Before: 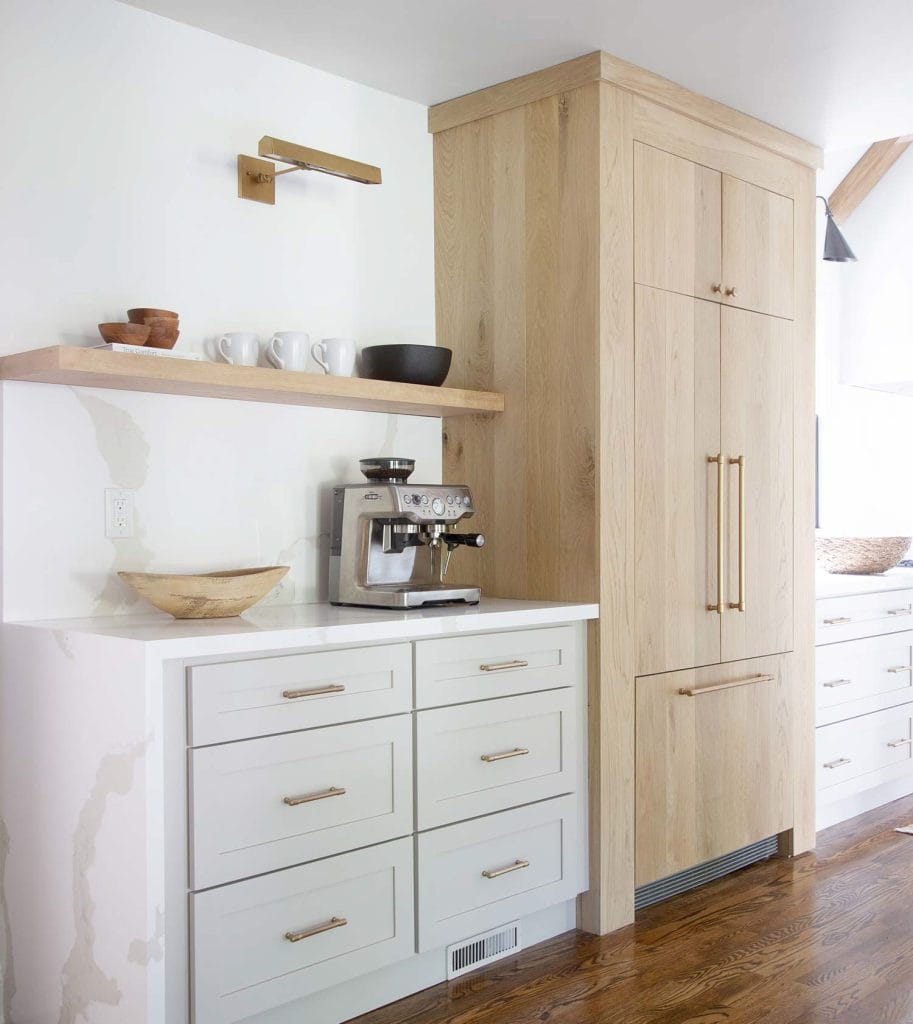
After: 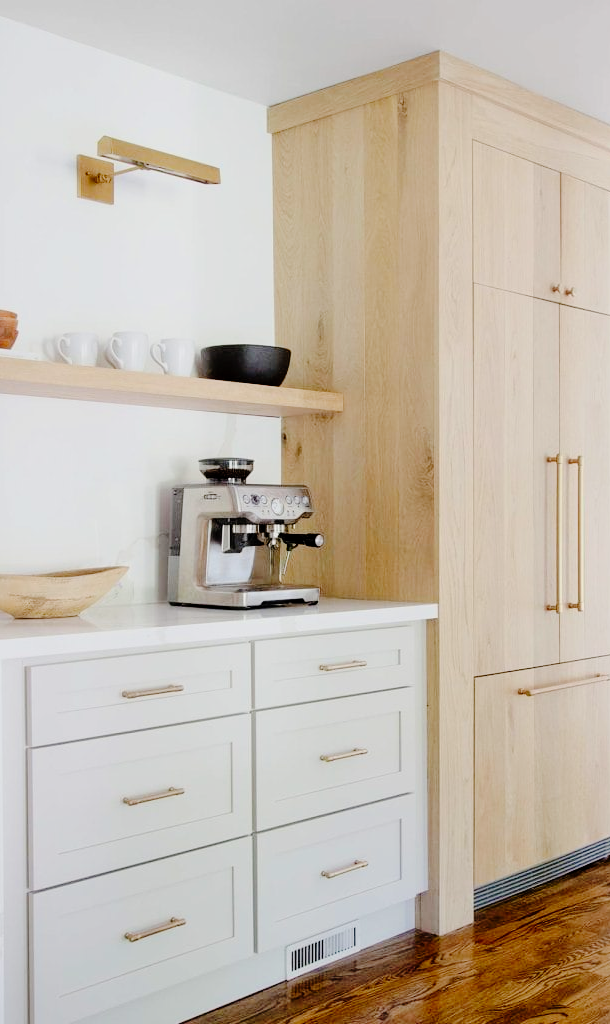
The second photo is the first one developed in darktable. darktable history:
tone curve: curves: ch0 [(0, 0) (0.003, 0) (0.011, 0.001) (0.025, 0.001) (0.044, 0.002) (0.069, 0.007) (0.1, 0.015) (0.136, 0.027) (0.177, 0.066) (0.224, 0.122) (0.277, 0.219) (0.335, 0.327) (0.399, 0.432) (0.468, 0.527) (0.543, 0.615) (0.623, 0.695) (0.709, 0.777) (0.801, 0.874) (0.898, 0.973) (1, 1)], preserve colors none
filmic rgb: black relative exposure -7.65 EV, white relative exposure 4.56 EV, hardness 3.61
levels: levels [0, 0.478, 1]
crop and rotate: left 17.732%, right 15.423%
